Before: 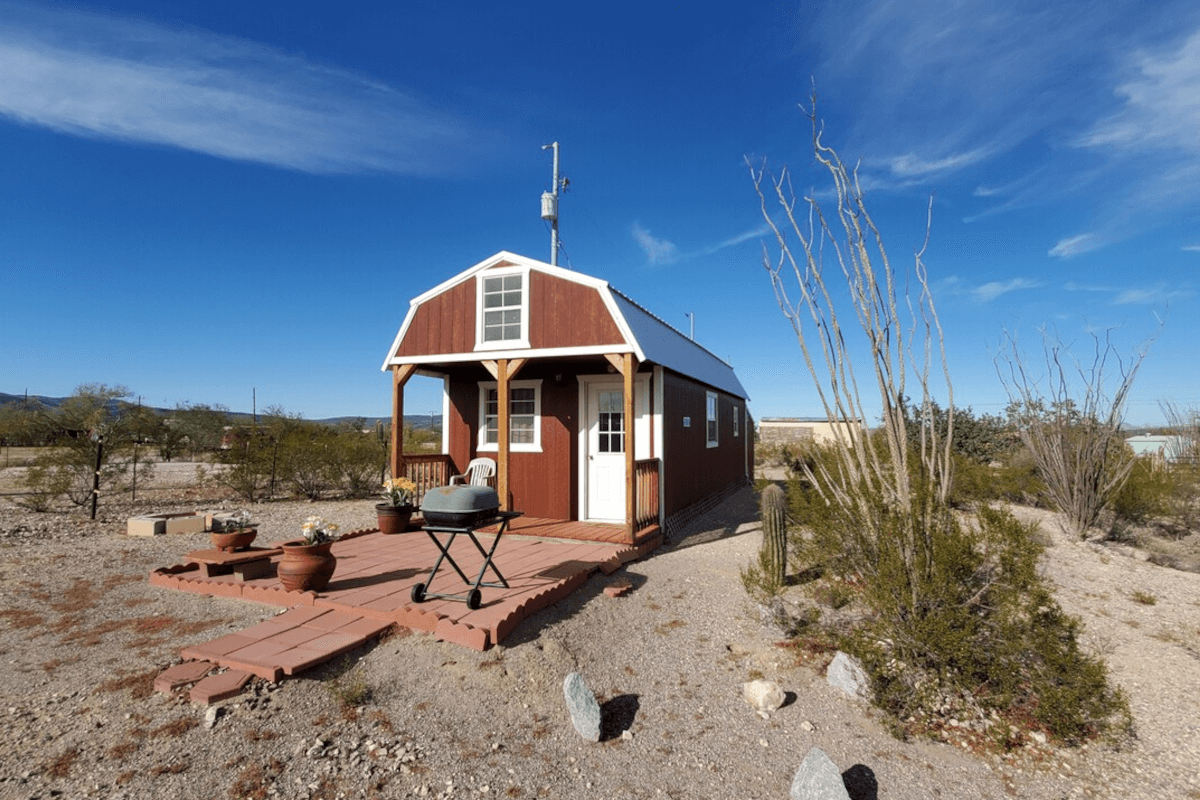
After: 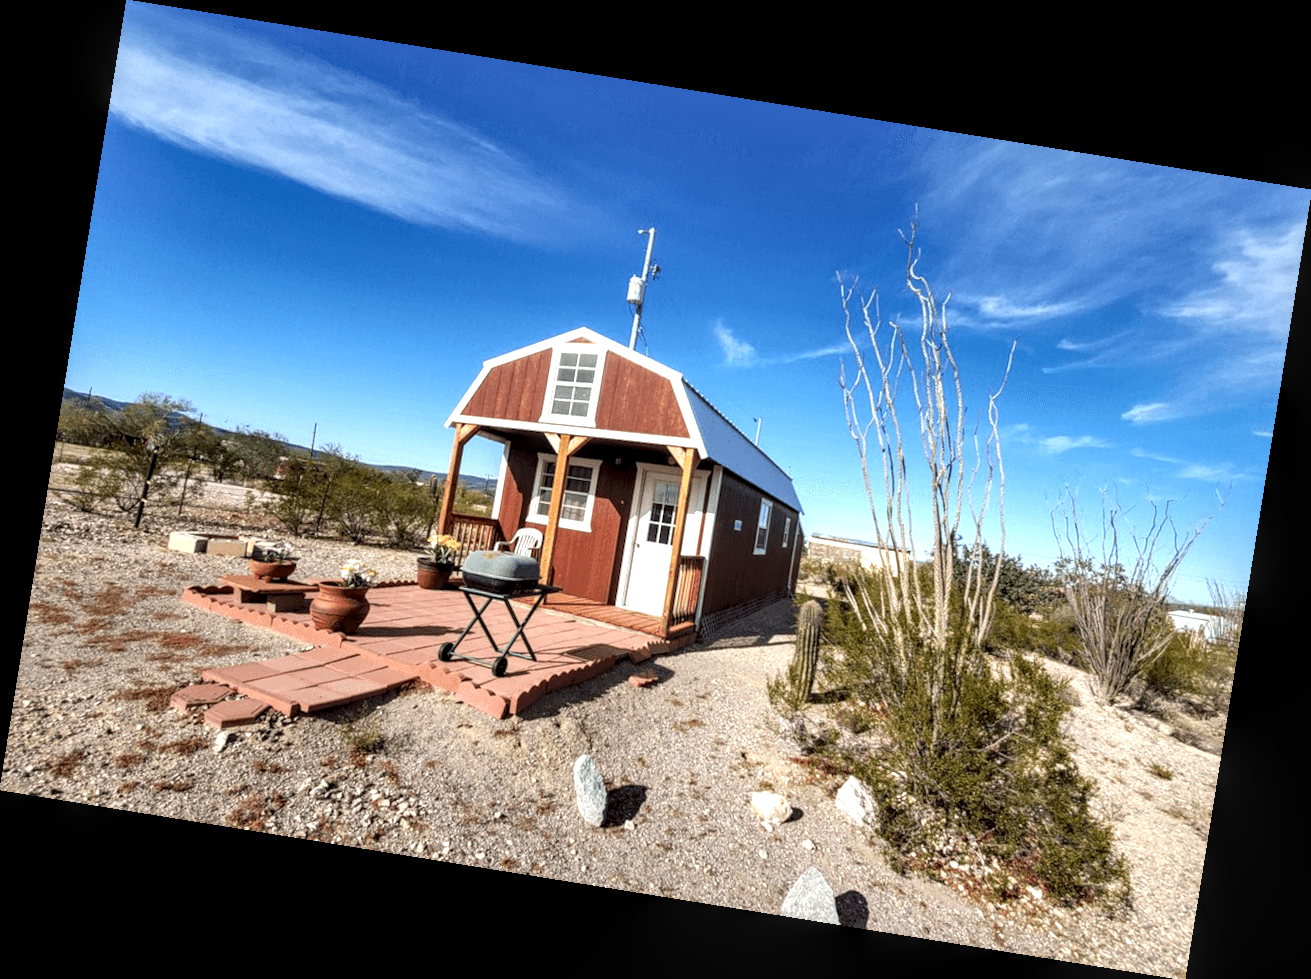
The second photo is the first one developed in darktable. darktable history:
exposure: black level correction 0, exposure 0.7 EV, compensate exposure bias true, compensate highlight preservation false
rotate and perspective: rotation 9.12°, automatic cropping off
local contrast: detail 154%
